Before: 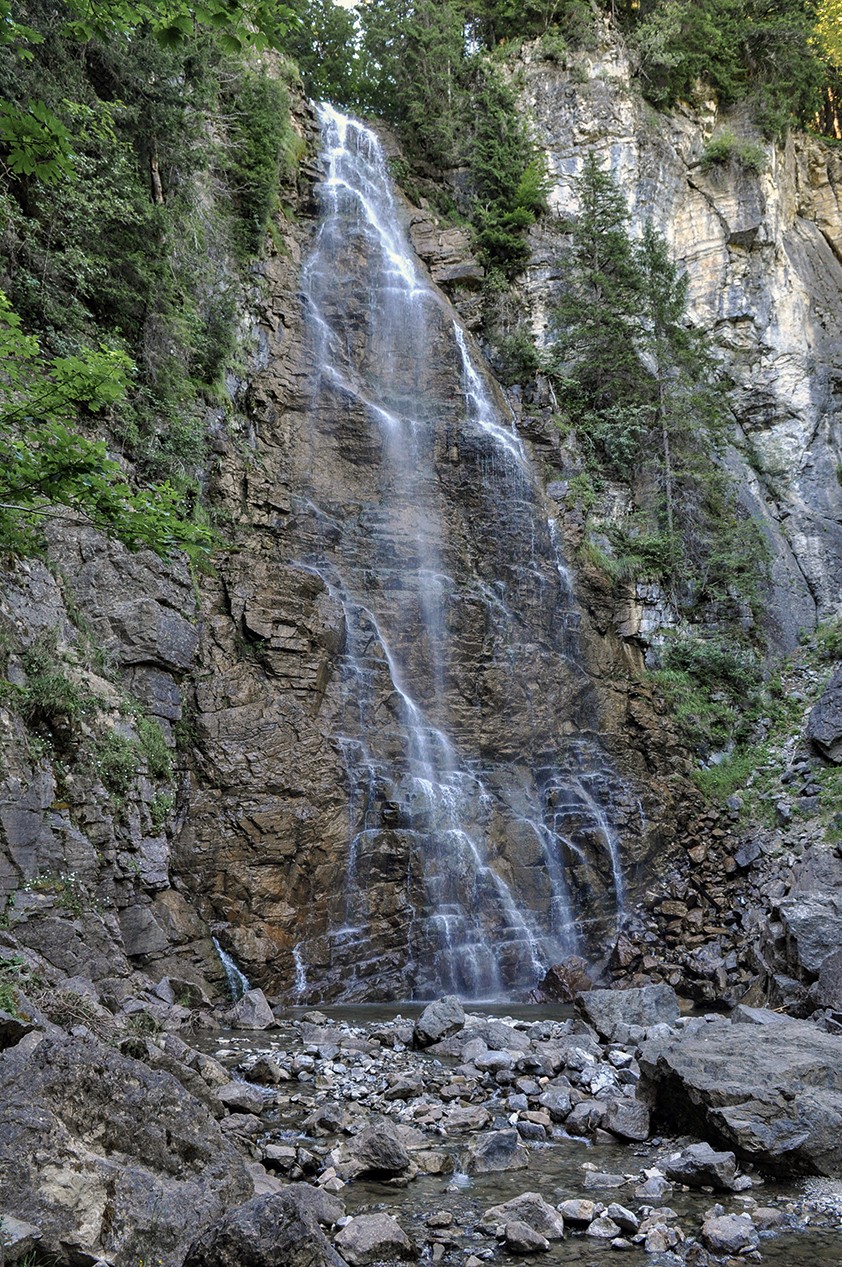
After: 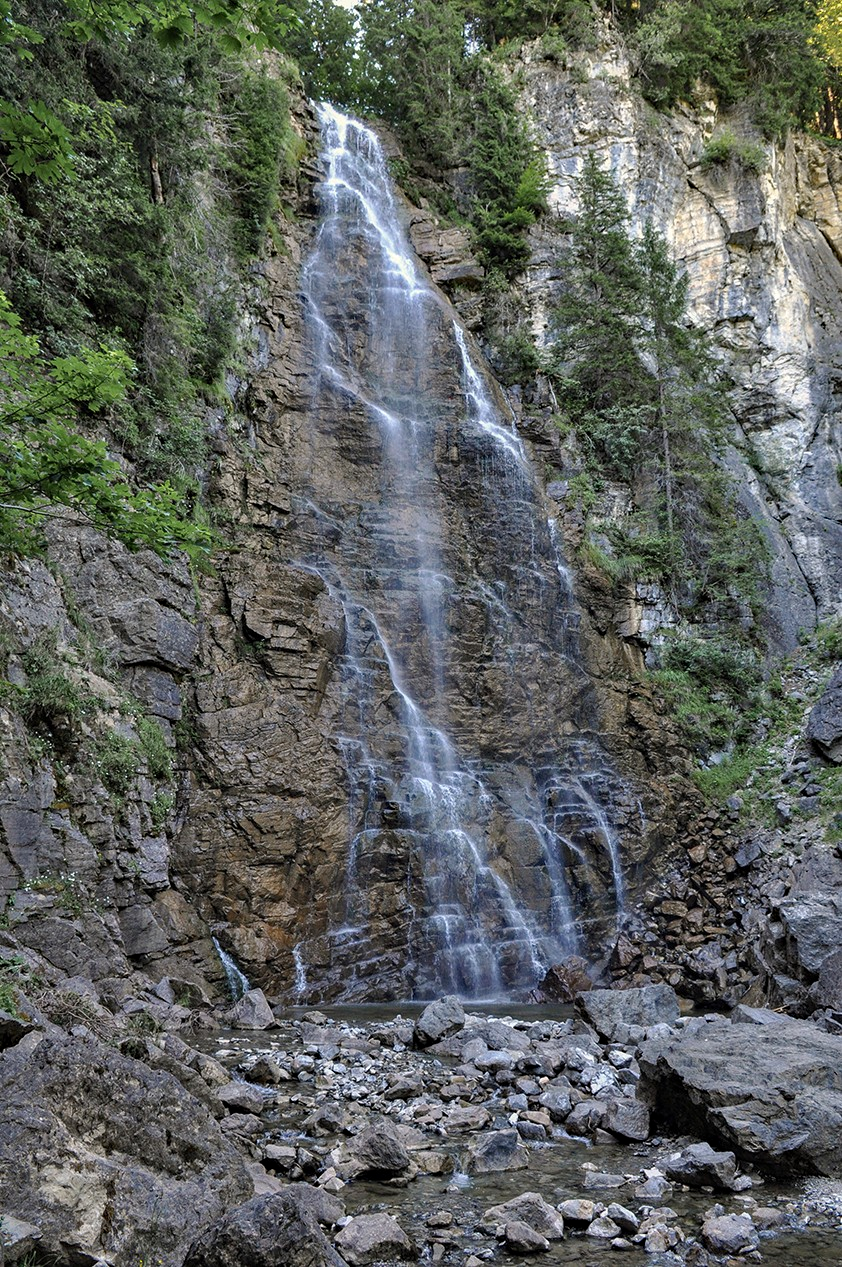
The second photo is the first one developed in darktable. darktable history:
shadows and highlights: shadows 24.5, highlights -78.15, soften with gaussian
haze removal: compatibility mode true, adaptive false
